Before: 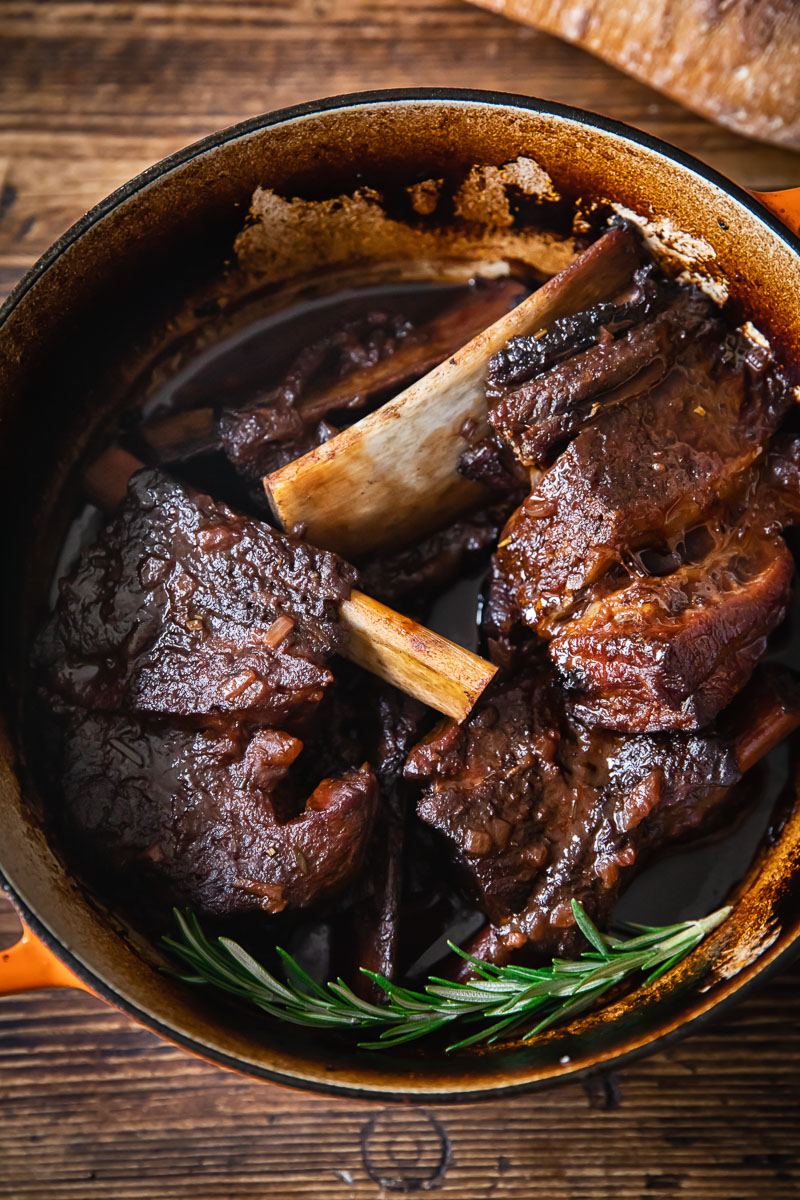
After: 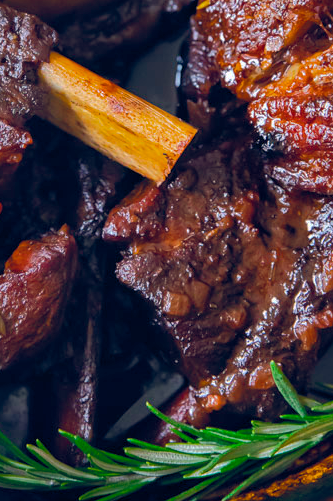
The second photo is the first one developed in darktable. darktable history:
color balance rgb: shadows lift › chroma 2.051%, shadows lift › hue 221.11°, global offset › chroma 0.128%, global offset › hue 254.14°, perceptual saturation grading › global saturation 30.313%, global vibrance 14.877%
shadows and highlights: shadows 39.68, highlights -59.92, highlights color adjustment 52.78%
crop: left 37.688%, top 44.852%, right 20.68%, bottom 13.341%
